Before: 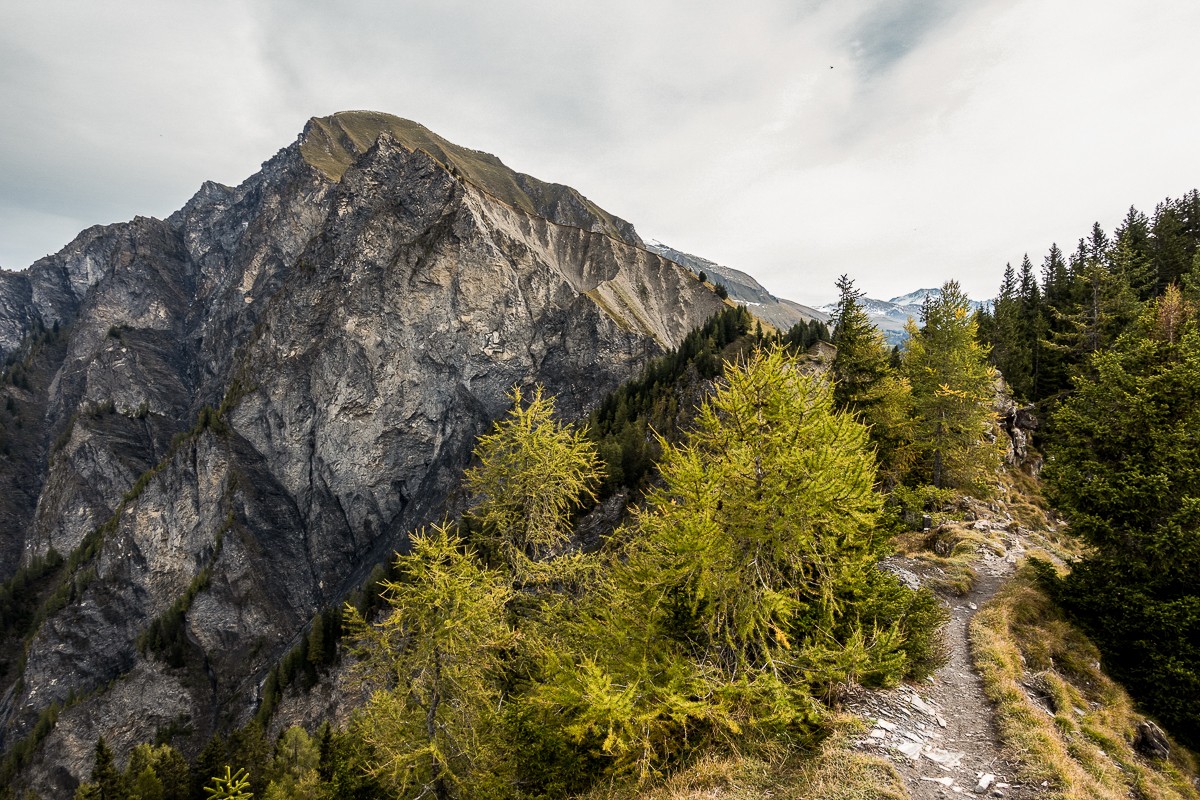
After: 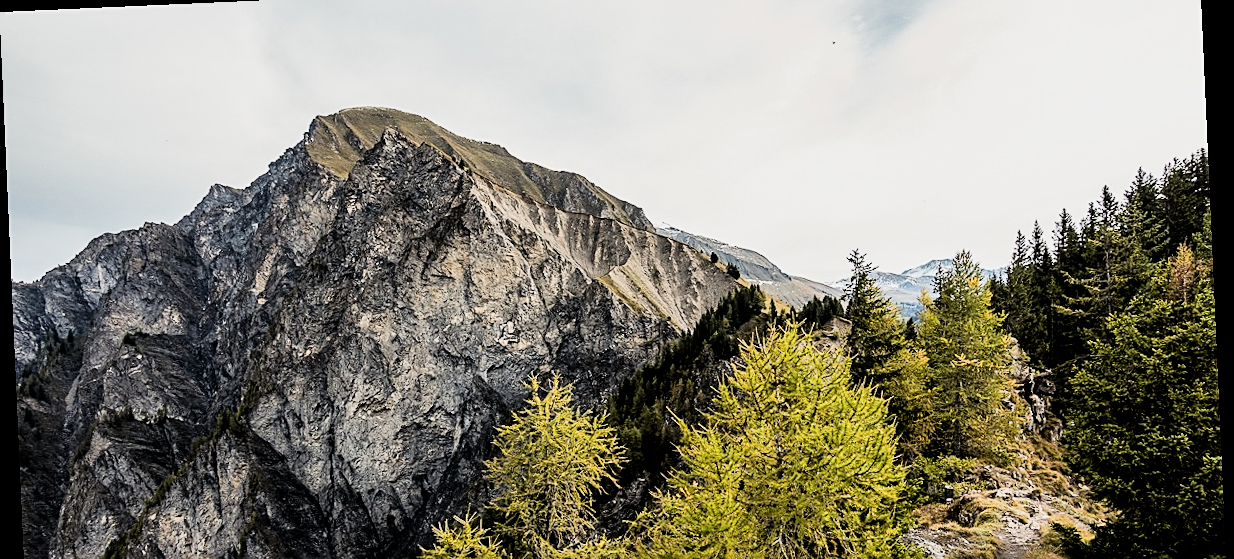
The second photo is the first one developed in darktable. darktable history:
sharpen: on, module defaults
filmic rgb: black relative exposure -5 EV, hardness 2.88, contrast 1.3
crop and rotate: top 4.848%, bottom 29.503%
exposure: black level correction 0.001, exposure 0.5 EV, compensate exposure bias true, compensate highlight preservation false
rotate and perspective: rotation -2.56°, automatic cropping off
